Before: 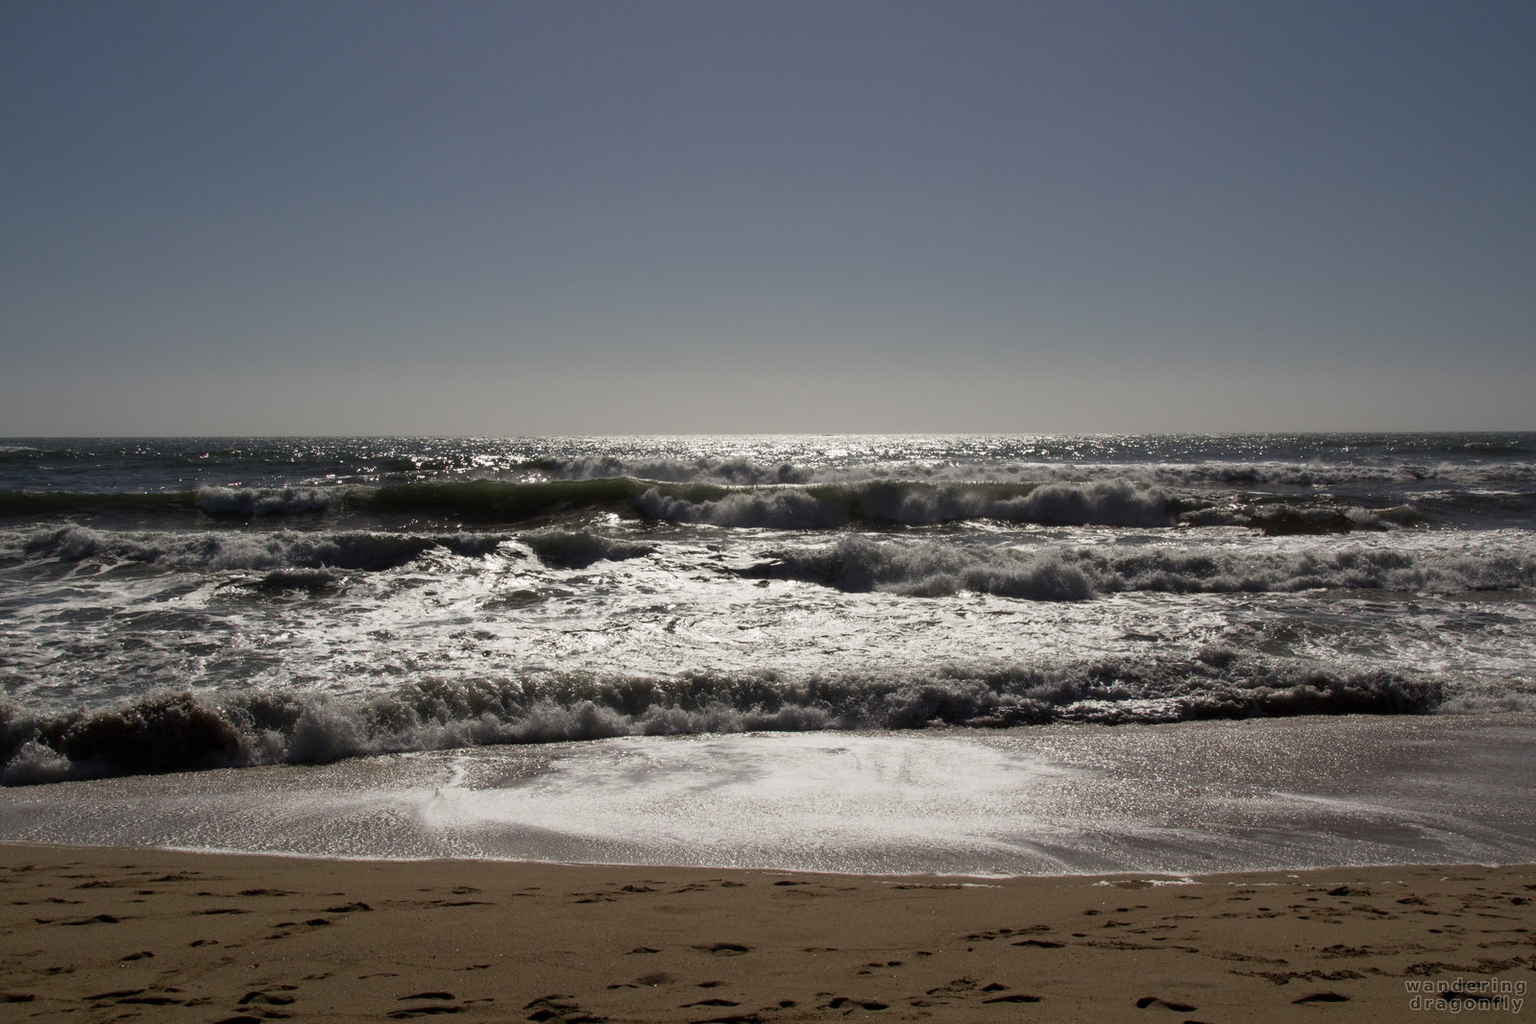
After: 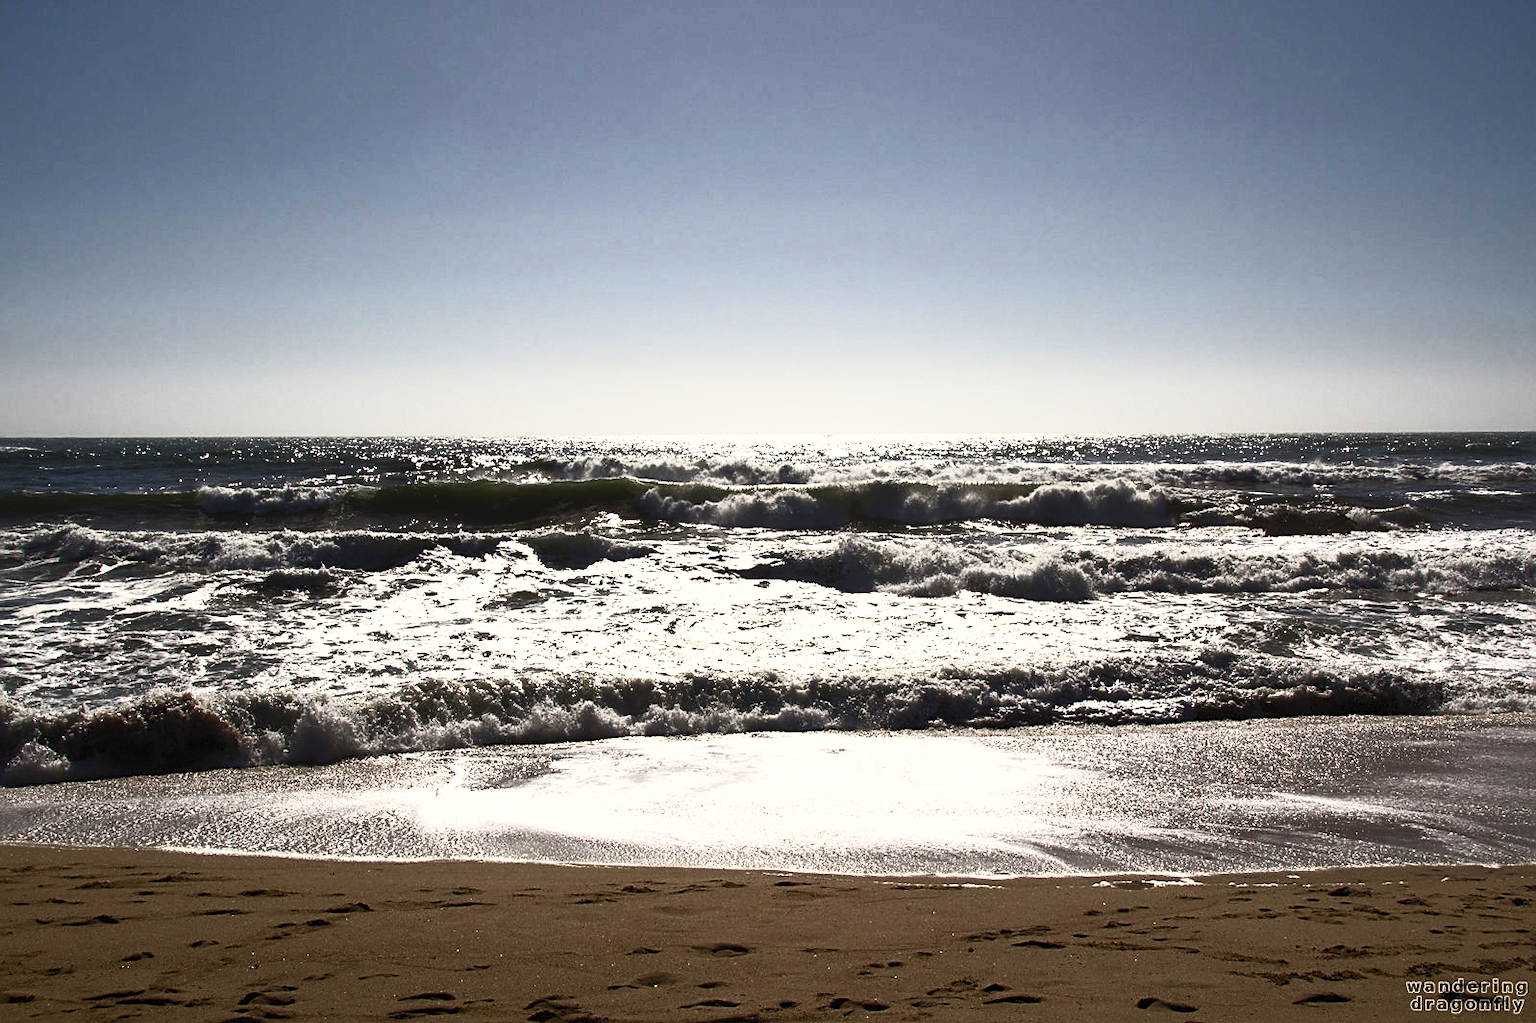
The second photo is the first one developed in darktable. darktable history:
sharpen: amount 0.499
contrast brightness saturation: contrast 0.84, brightness 0.599, saturation 0.602
color balance rgb: linear chroma grading › global chroma 14.849%, perceptual saturation grading › global saturation -32.006%
levels: levels [0, 0.492, 0.984]
